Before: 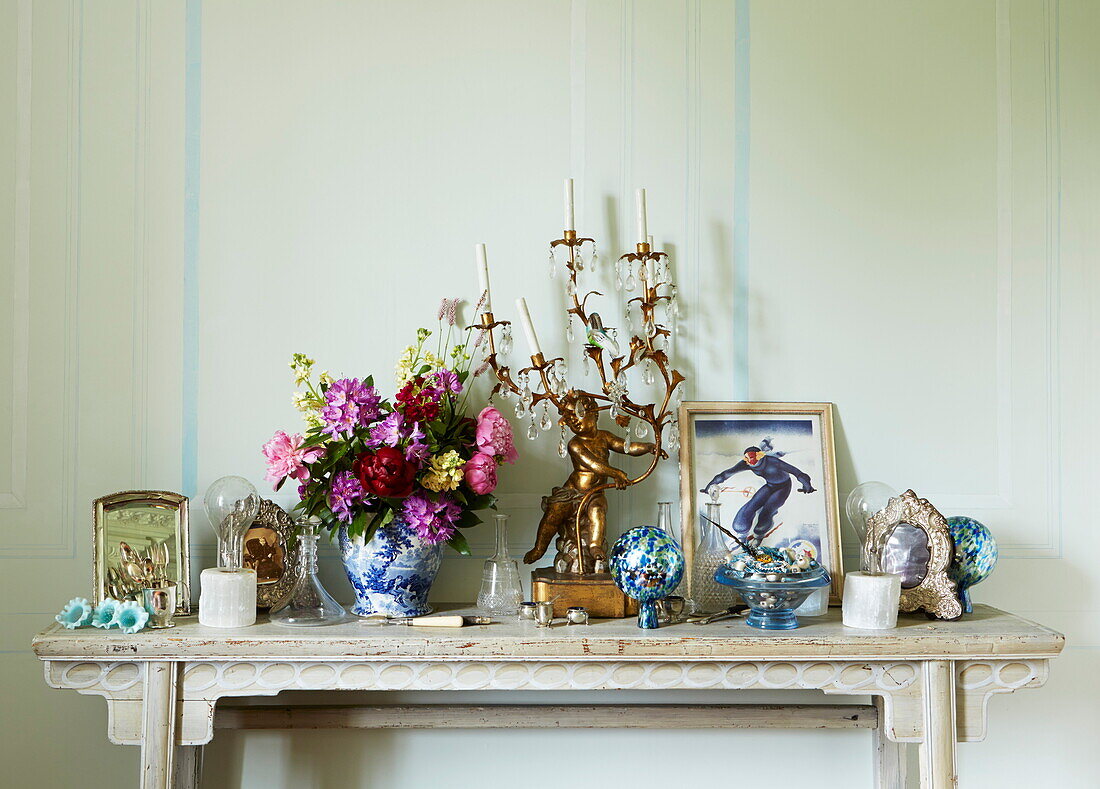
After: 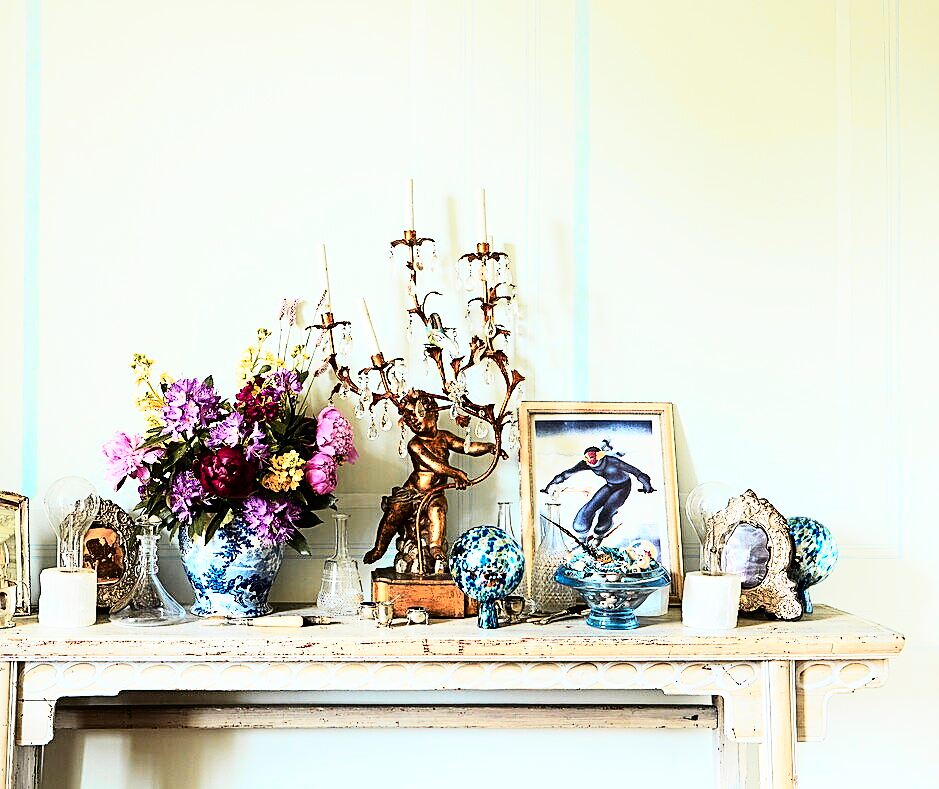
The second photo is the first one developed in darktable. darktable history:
rgb curve: curves: ch0 [(0, 0) (0.21, 0.15) (0.24, 0.21) (0.5, 0.75) (0.75, 0.96) (0.89, 0.99) (1, 1)]; ch1 [(0, 0.02) (0.21, 0.13) (0.25, 0.2) (0.5, 0.67) (0.75, 0.9) (0.89, 0.97) (1, 1)]; ch2 [(0, 0.02) (0.21, 0.13) (0.25, 0.2) (0.5, 0.67) (0.75, 0.9) (0.89, 0.97) (1, 1)], compensate middle gray true
sharpen: on, module defaults
crop and rotate: left 14.584%
color zones: curves: ch1 [(0.263, 0.53) (0.376, 0.287) (0.487, 0.512) (0.748, 0.547) (1, 0.513)]; ch2 [(0.262, 0.45) (0.751, 0.477)], mix 31.98%
